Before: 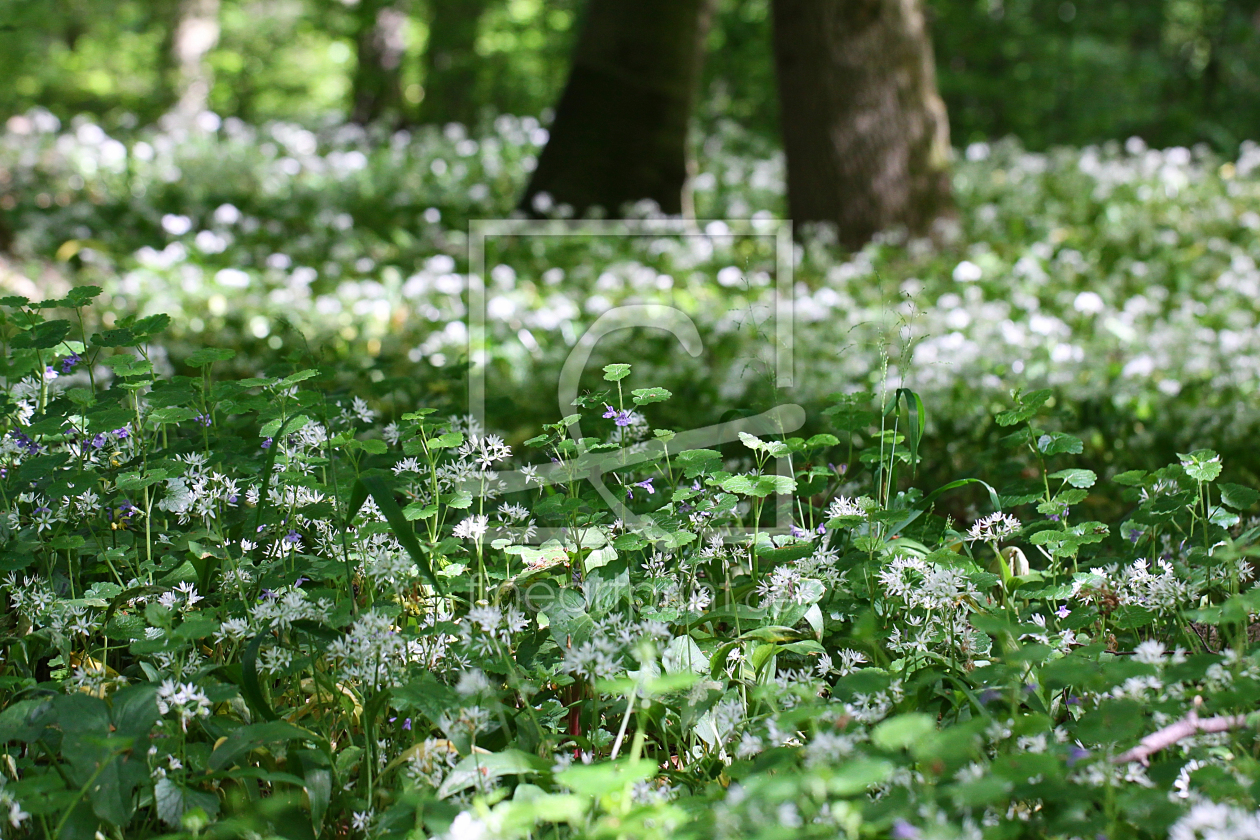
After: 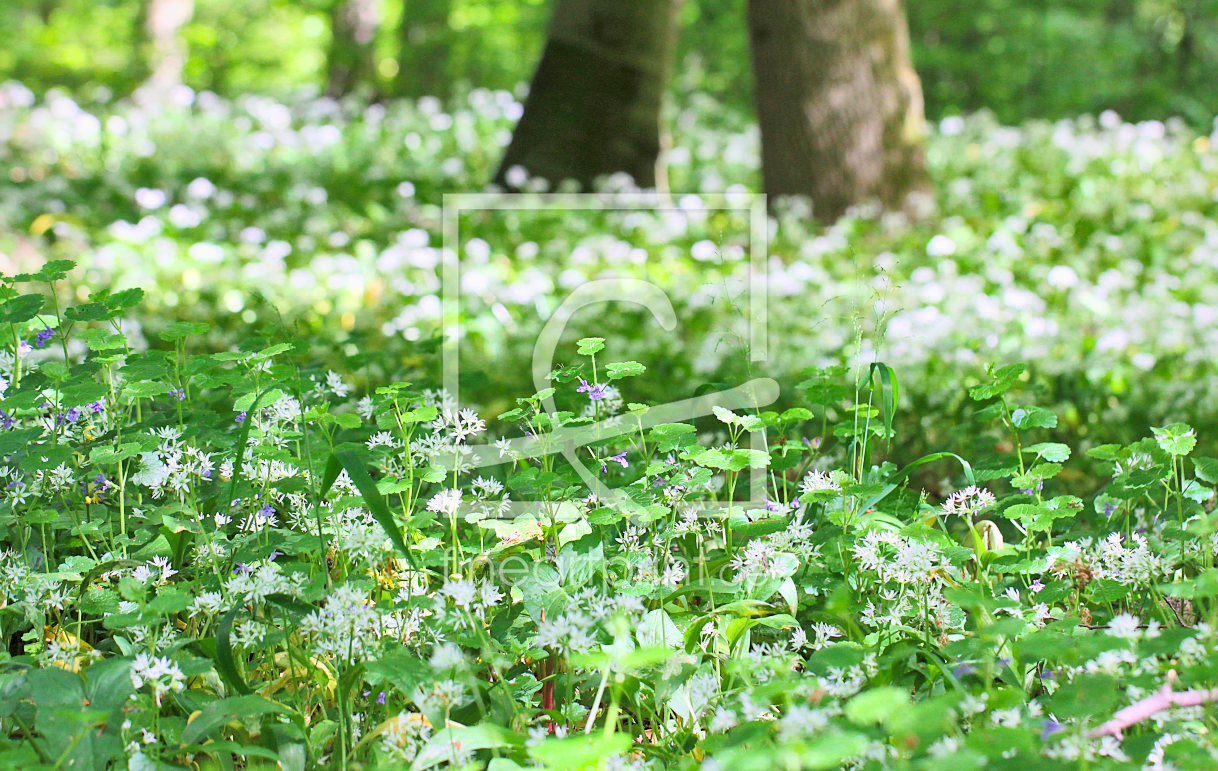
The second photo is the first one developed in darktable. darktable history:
local contrast: mode bilateral grid, contrast 20, coarseness 51, detail 148%, midtone range 0.2
crop: left 2.07%, top 3.15%, right 1.235%, bottom 4.965%
exposure: black level correction 0, exposure 1.996 EV, compensate exposure bias true, compensate highlight preservation false
filmic rgb: black relative exposure -7 EV, white relative exposure 5.99 EV, target black luminance 0%, hardness 2.74, latitude 61.49%, contrast 0.694, highlights saturation mix 10.31%, shadows ↔ highlights balance -0.107%, color science v6 (2022)
